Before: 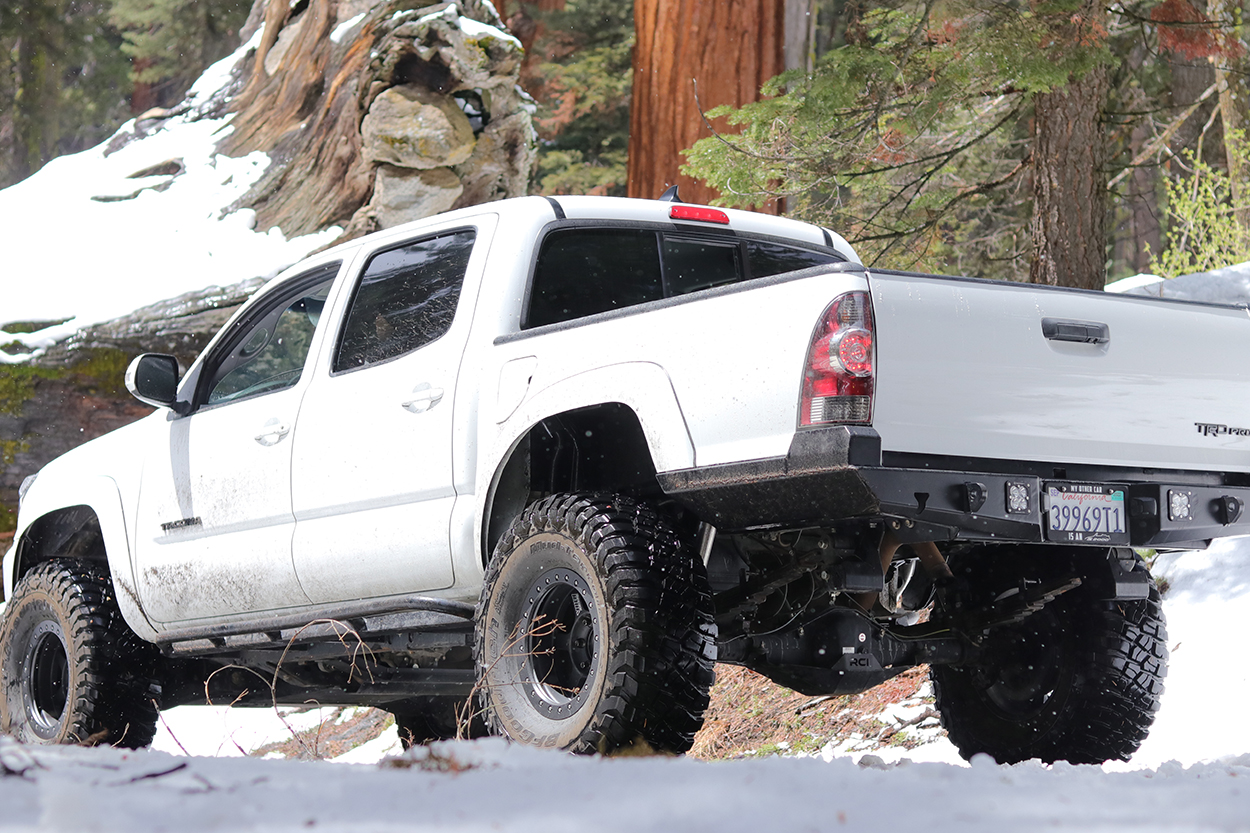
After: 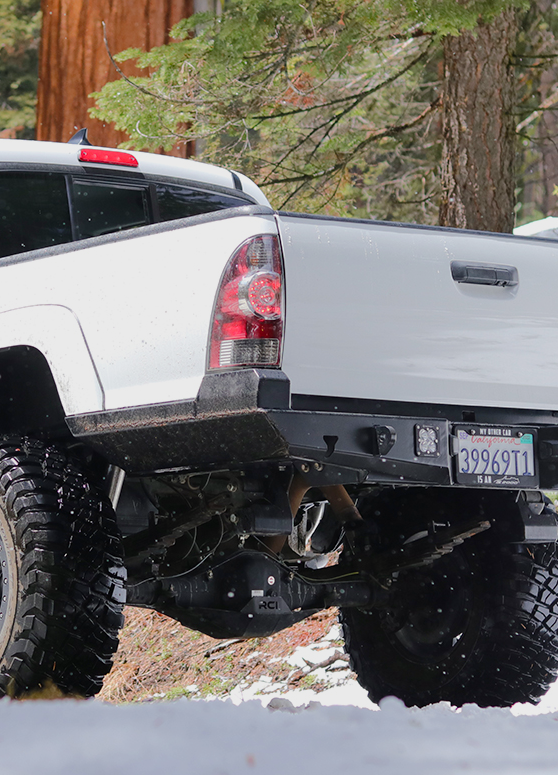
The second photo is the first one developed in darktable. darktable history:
exposure: exposure -0.306 EV, compensate highlight preservation false
crop: left 47.313%, top 6.885%, right 8.035%
color balance rgb: shadows lift › chroma 0.99%, shadows lift › hue 115.85°, power › hue 329.27°, white fulcrum 0.081 EV, perceptual saturation grading › global saturation 0.536%, perceptual saturation grading › highlights -19.706%, perceptual saturation grading › shadows 19.966%, perceptual brilliance grading › mid-tones 10.409%, perceptual brilliance grading › shadows 14.577%, global vibrance 20%
